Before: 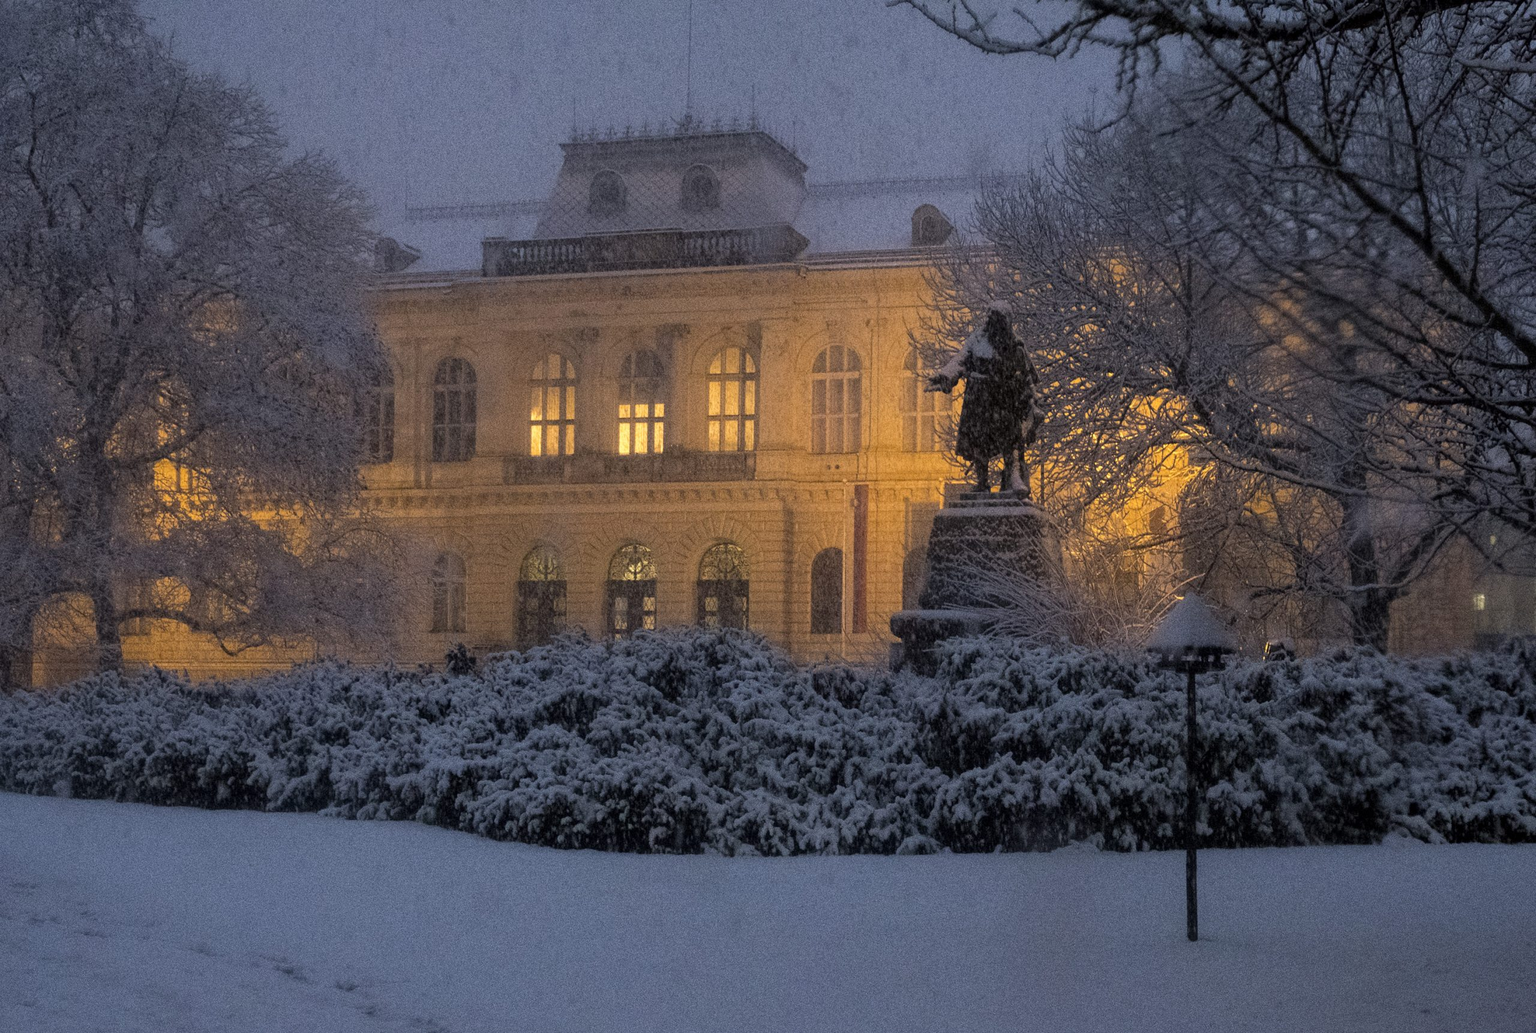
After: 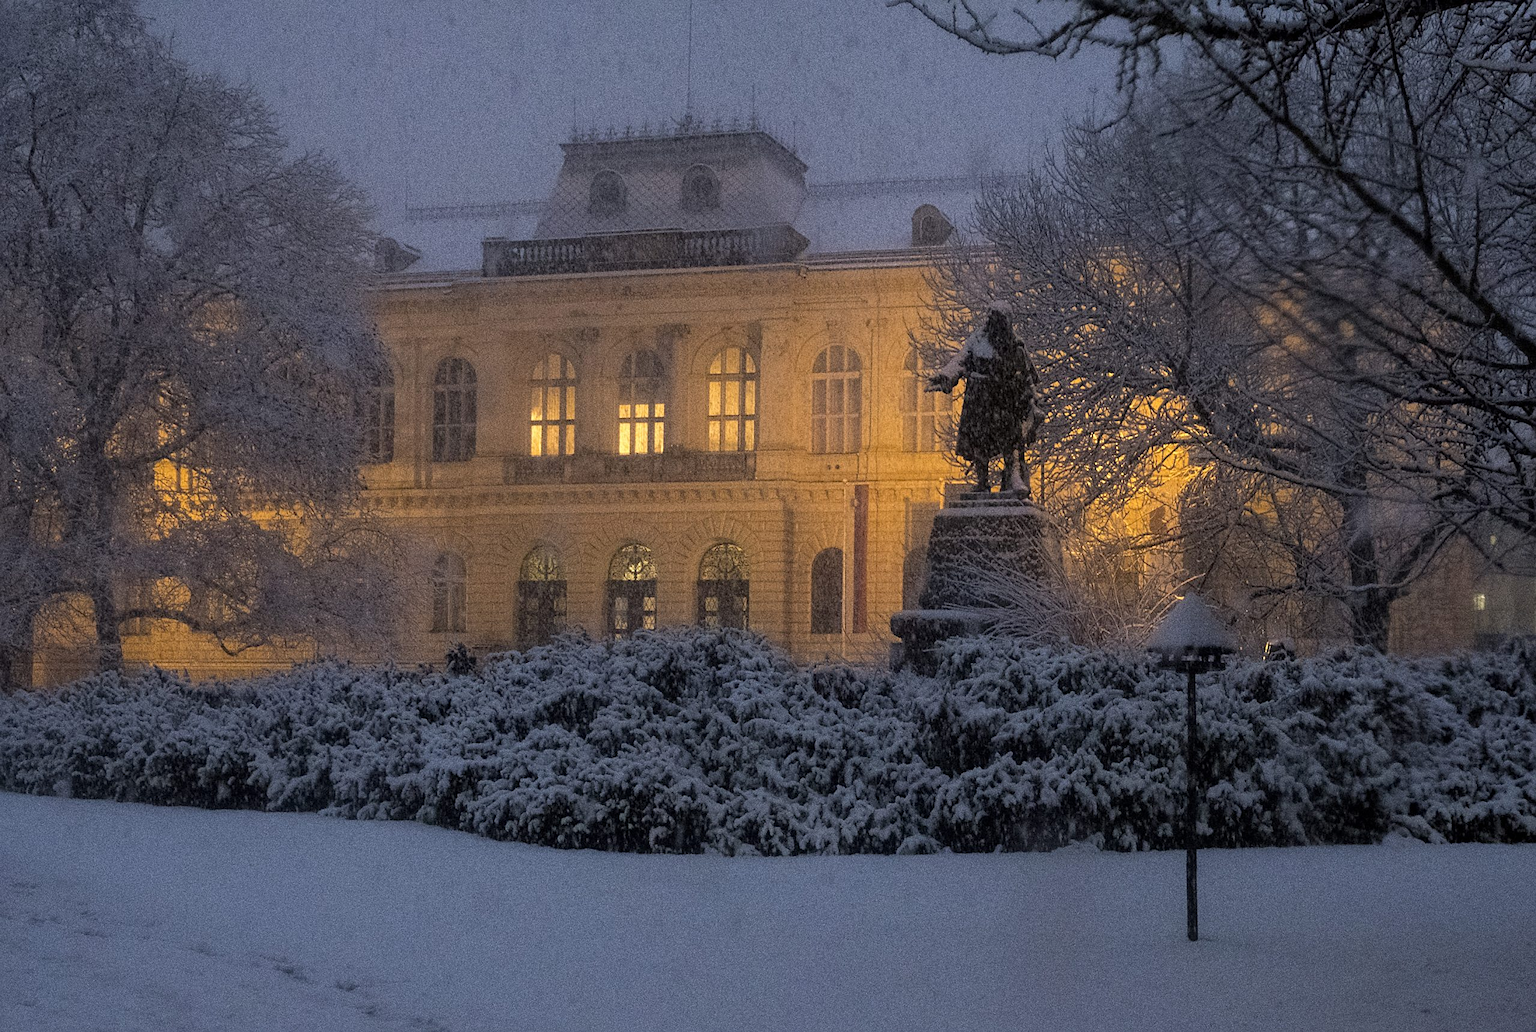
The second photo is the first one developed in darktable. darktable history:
sharpen: radius 1.859, amount 0.401, threshold 1.259
